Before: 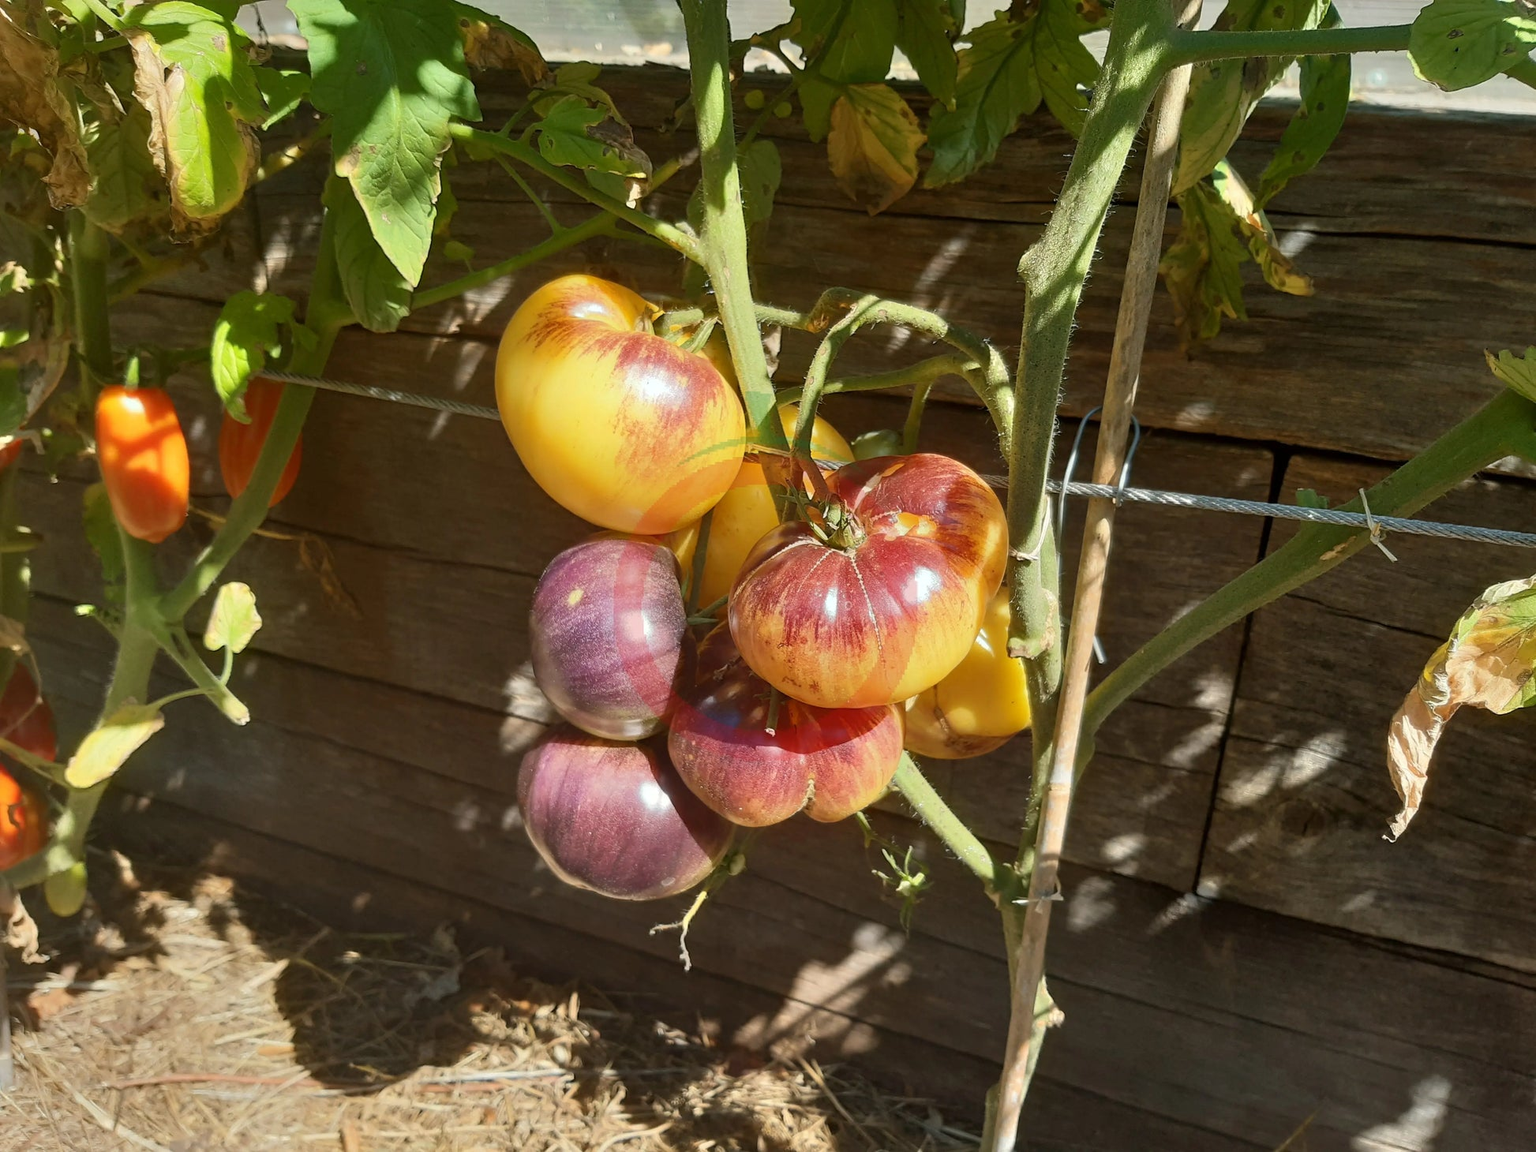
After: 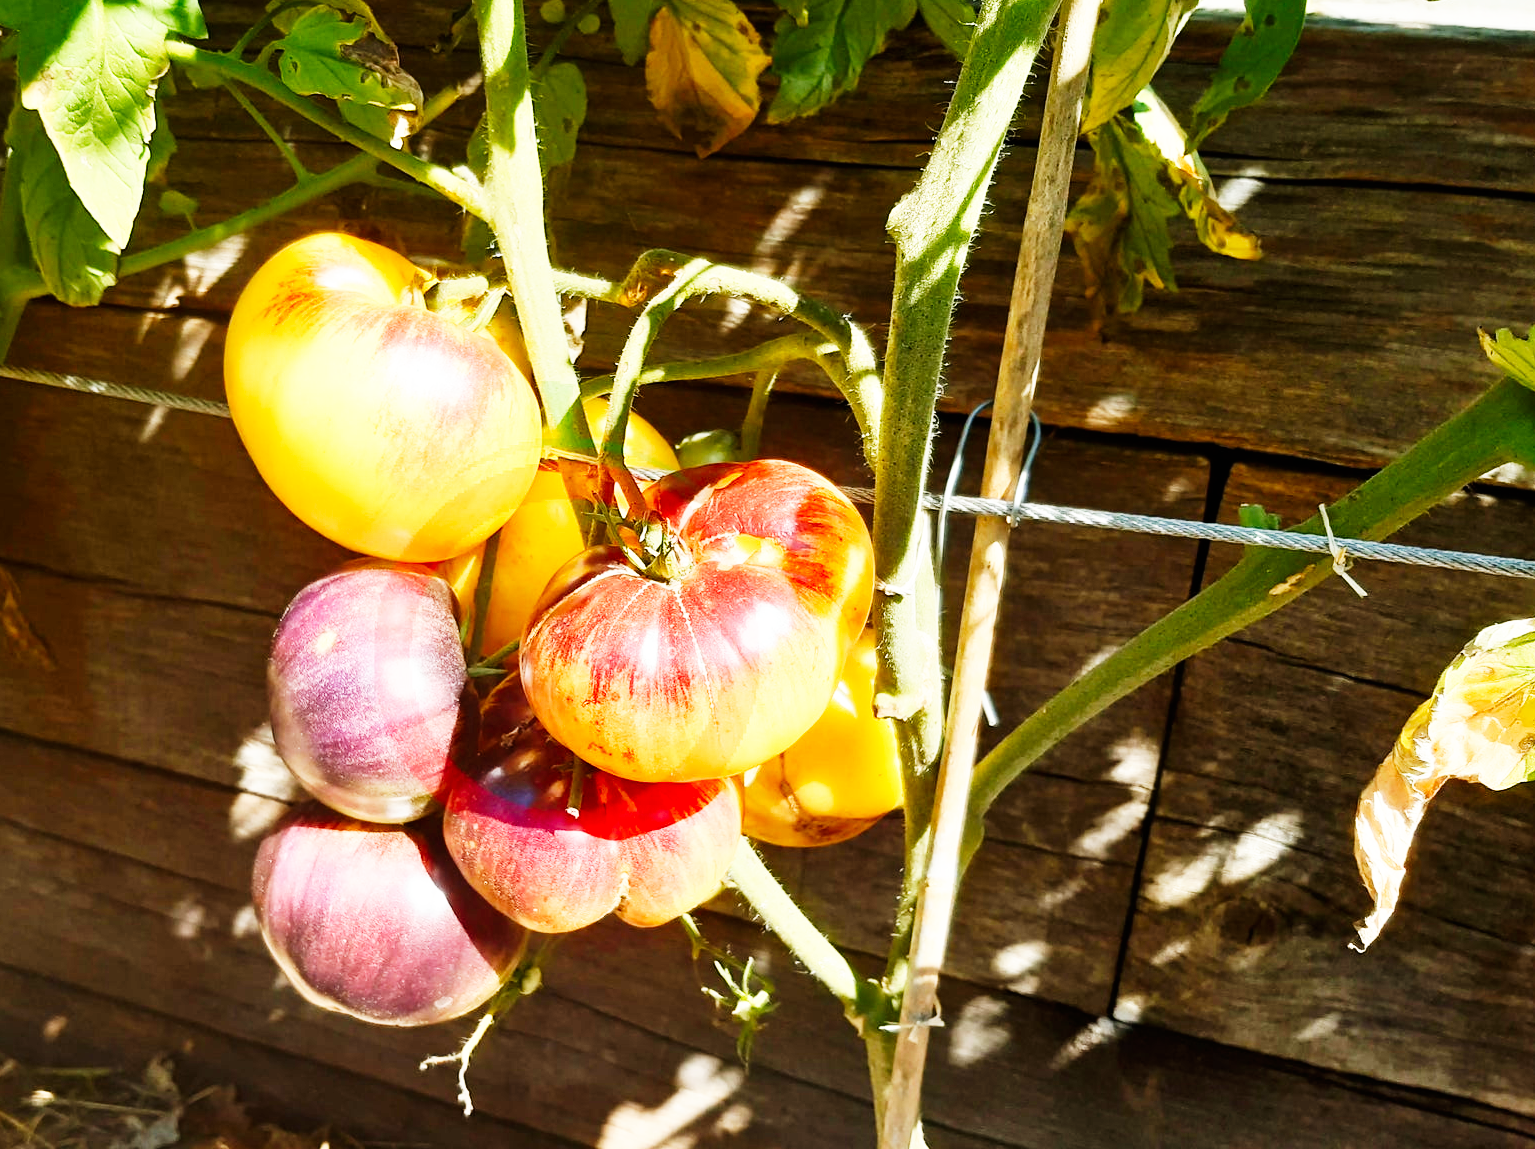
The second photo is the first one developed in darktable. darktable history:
crop and rotate: left 20.74%, top 7.912%, right 0.375%, bottom 13.378%
base curve: curves: ch0 [(0, 0) (0.007, 0.004) (0.027, 0.03) (0.046, 0.07) (0.207, 0.54) (0.442, 0.872) (0.673, 0.972) (1, 1)], preserve colors none
tone curve: curves: ch0 [(0, 0) (0.004, 0.002) (0.02, 0.013) (0.218, 0.218) (0.664, 0.718) (0.832, 0.873) (1, 1)], preserve colors none
